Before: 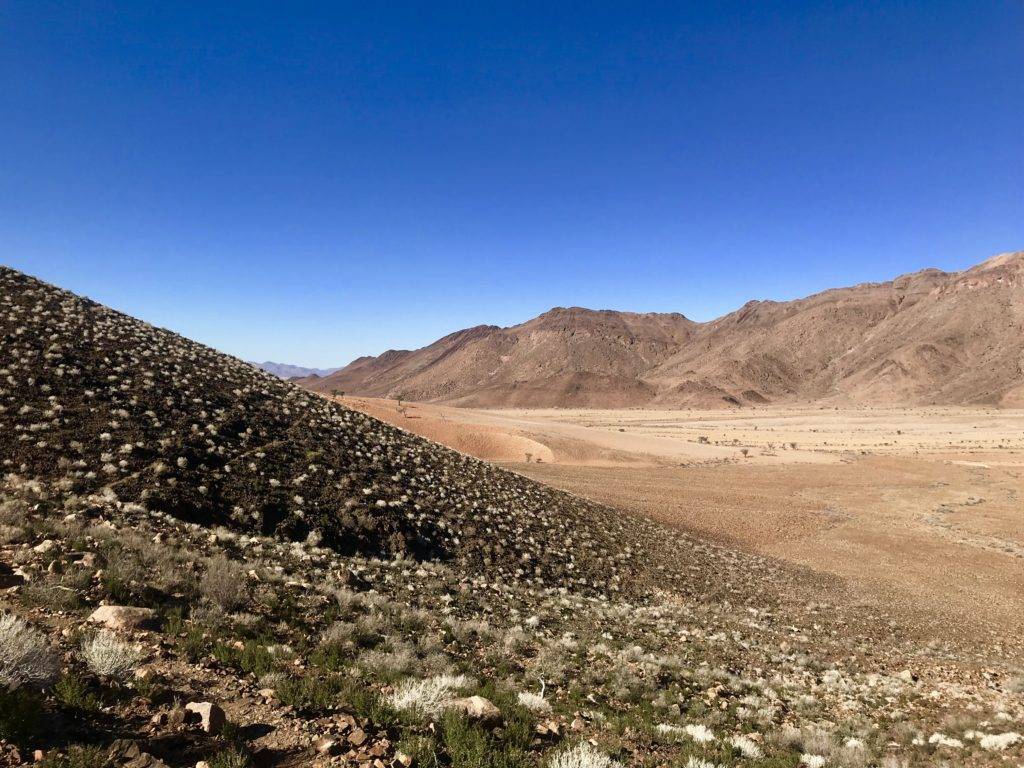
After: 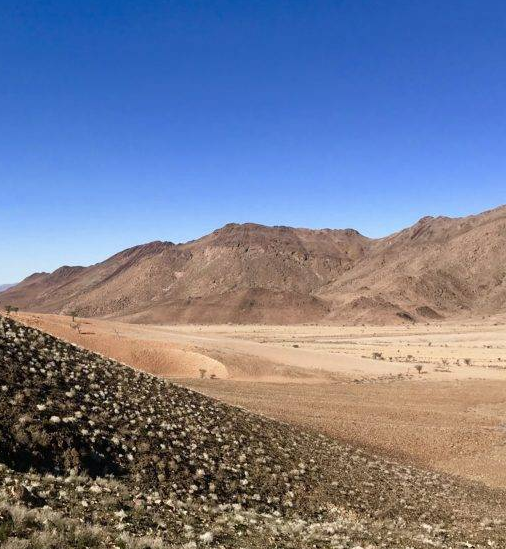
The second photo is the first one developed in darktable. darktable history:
crop: left 31.929%, top 10.975%, right 18.652%, bottom 17.434%
